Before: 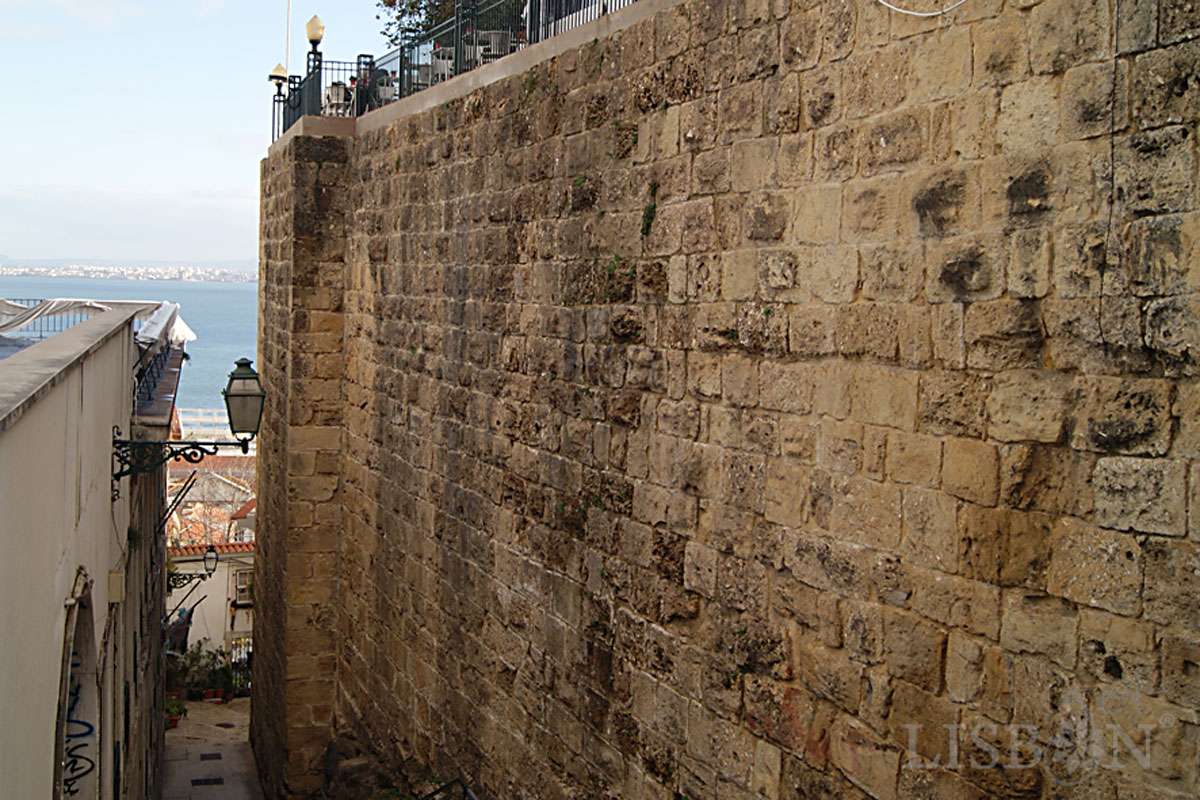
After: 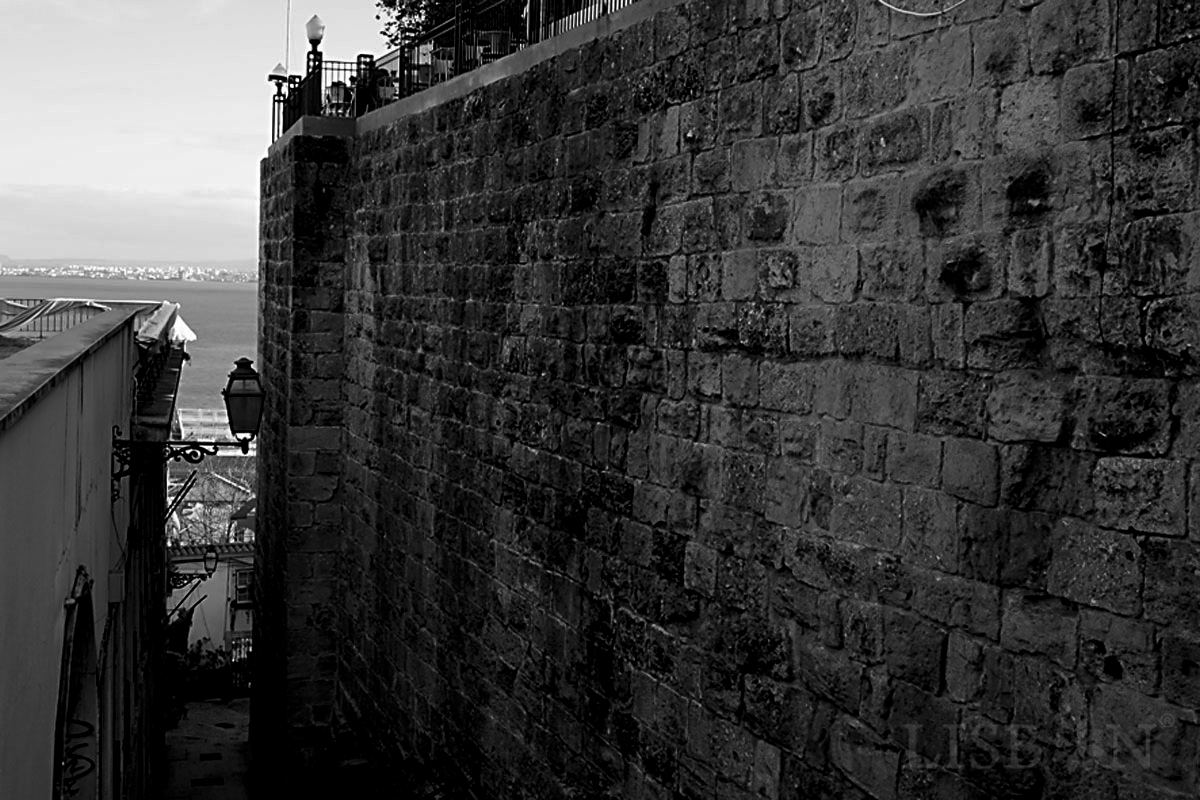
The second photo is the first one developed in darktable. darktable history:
levels: mode automatic, black 8.58%, gray 59.42%, levels [0, 0.445, 1]
monochrome: on, module defaults
